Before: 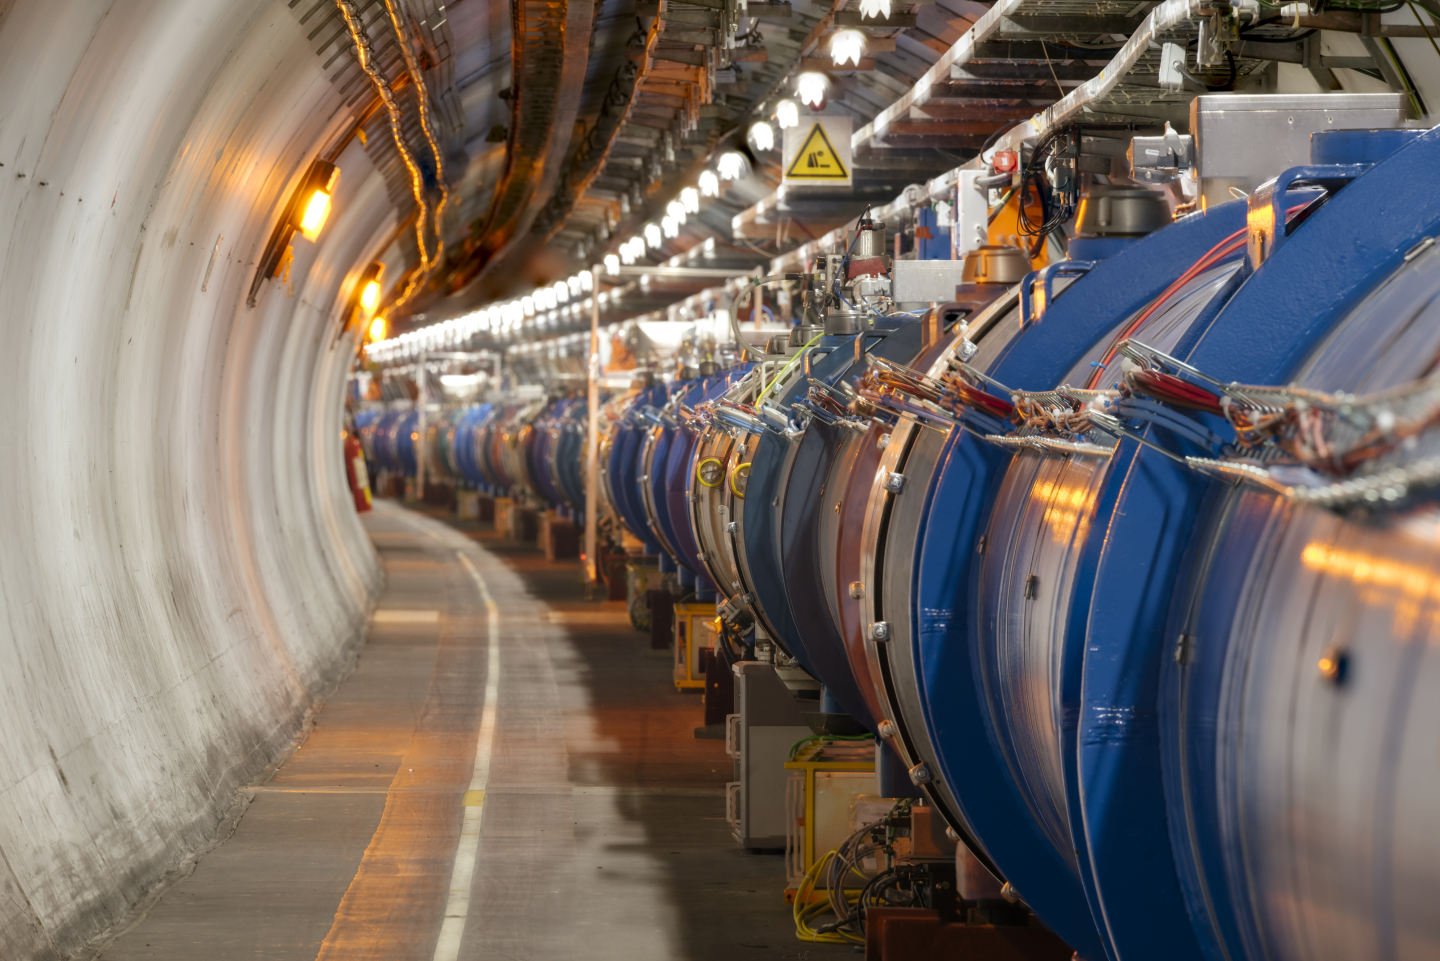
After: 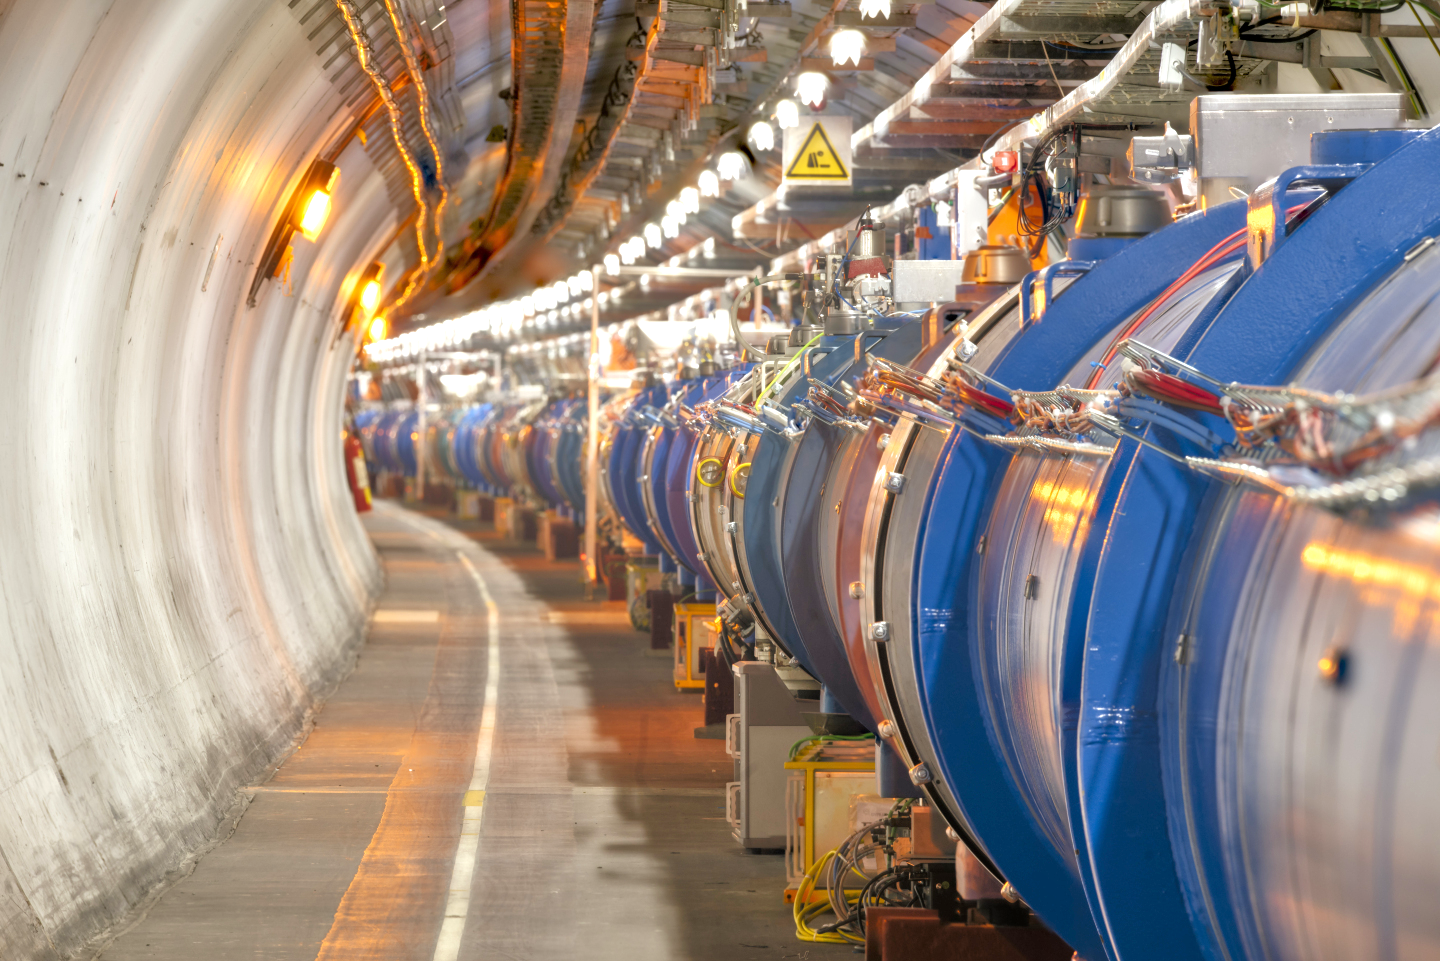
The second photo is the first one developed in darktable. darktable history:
tone equalizer: -7 EV 0.151 EV, -6 EV 0.568 EV, -5 EV 1.15 EV, -4 EV 1.32 EV, -3 EV 1.12 EV, -2 EV 0.6 EV, -1 EV 0.148 EV
exposure: exposure 0.565 EV, compensate highlight preservation false
